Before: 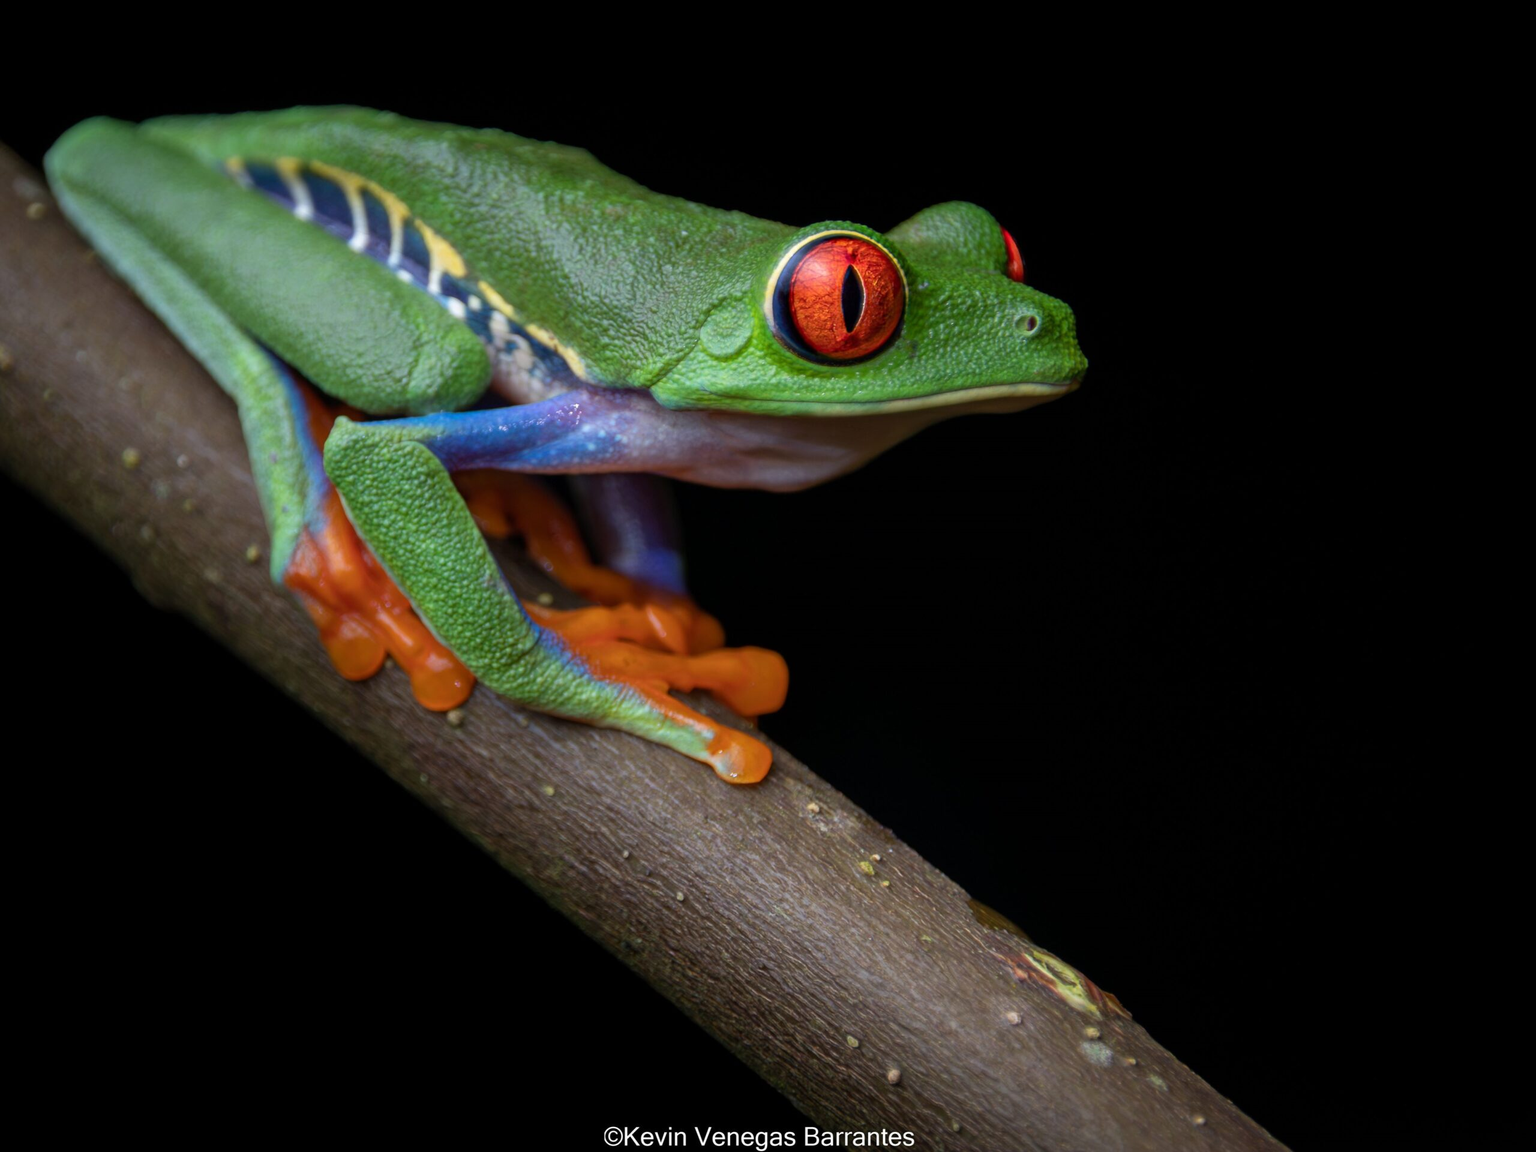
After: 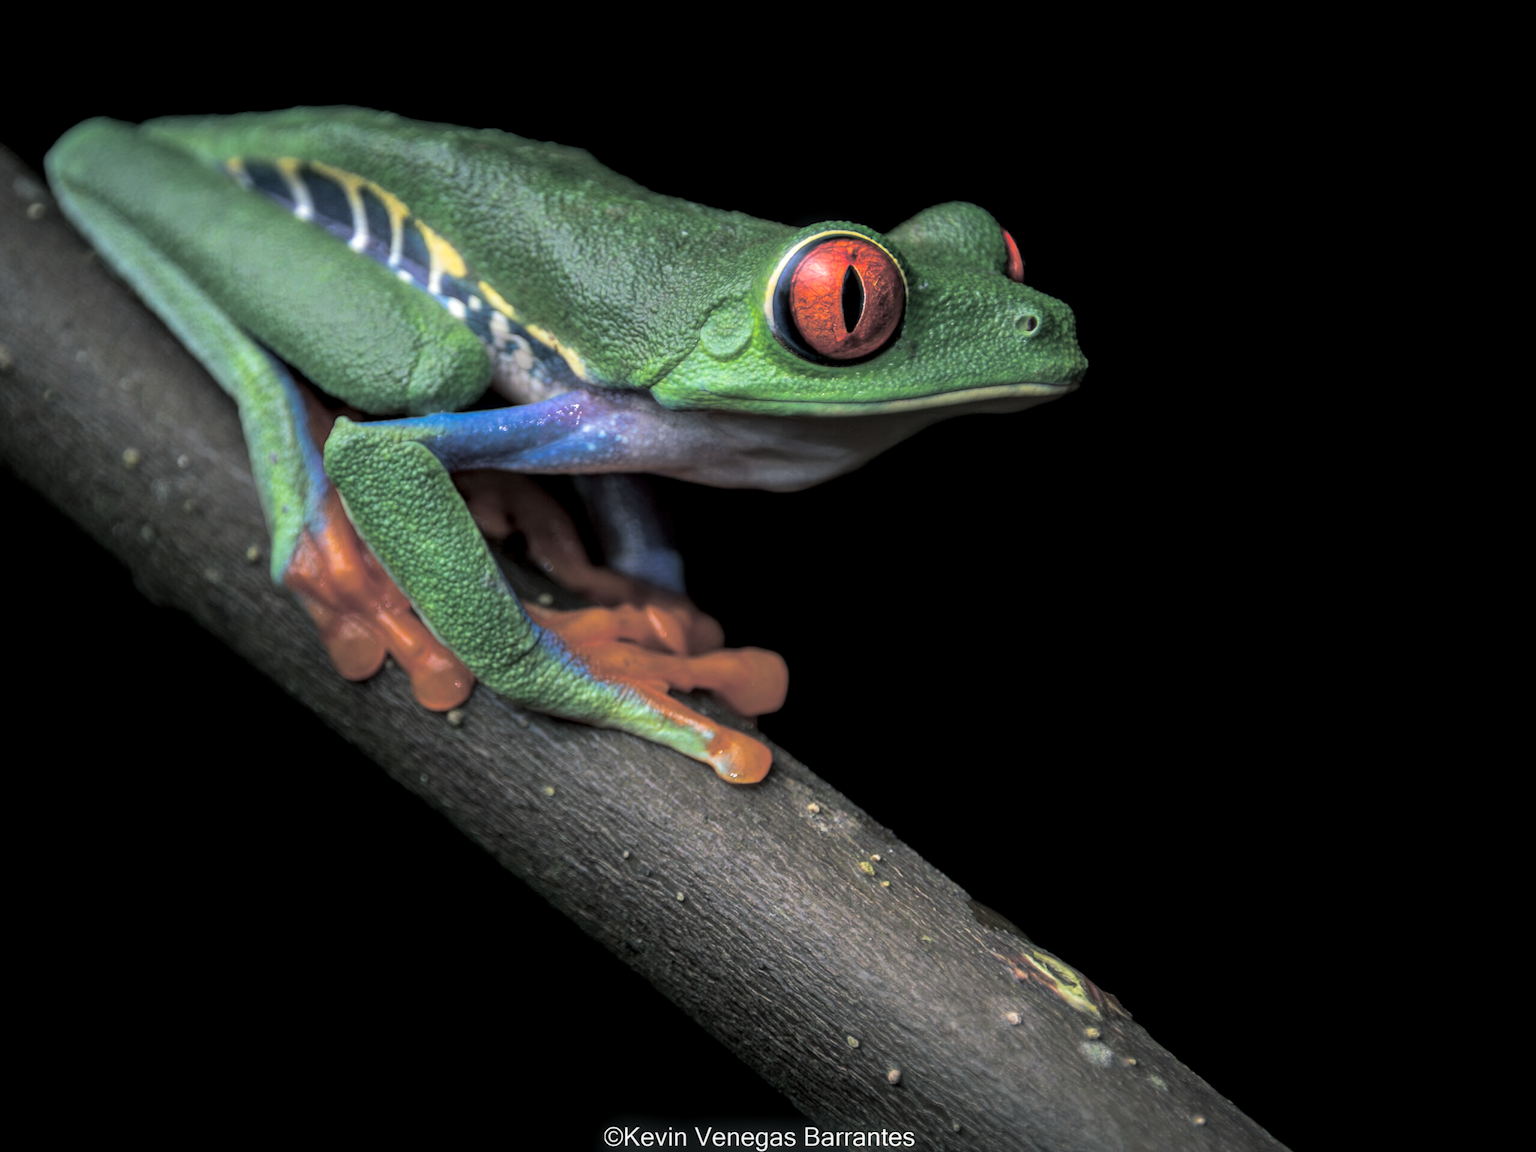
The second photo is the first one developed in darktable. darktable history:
local contrast: highlights 25%, shadows 75%, midtone range 0.75
bloom: size 5%, threshold 95%, strength 15%
split-toning: shadows › hue 201.6°, shadows › saturation 0.16, highlights › hue 50.4°, highlights › saturation 0.2, balance -49.9
